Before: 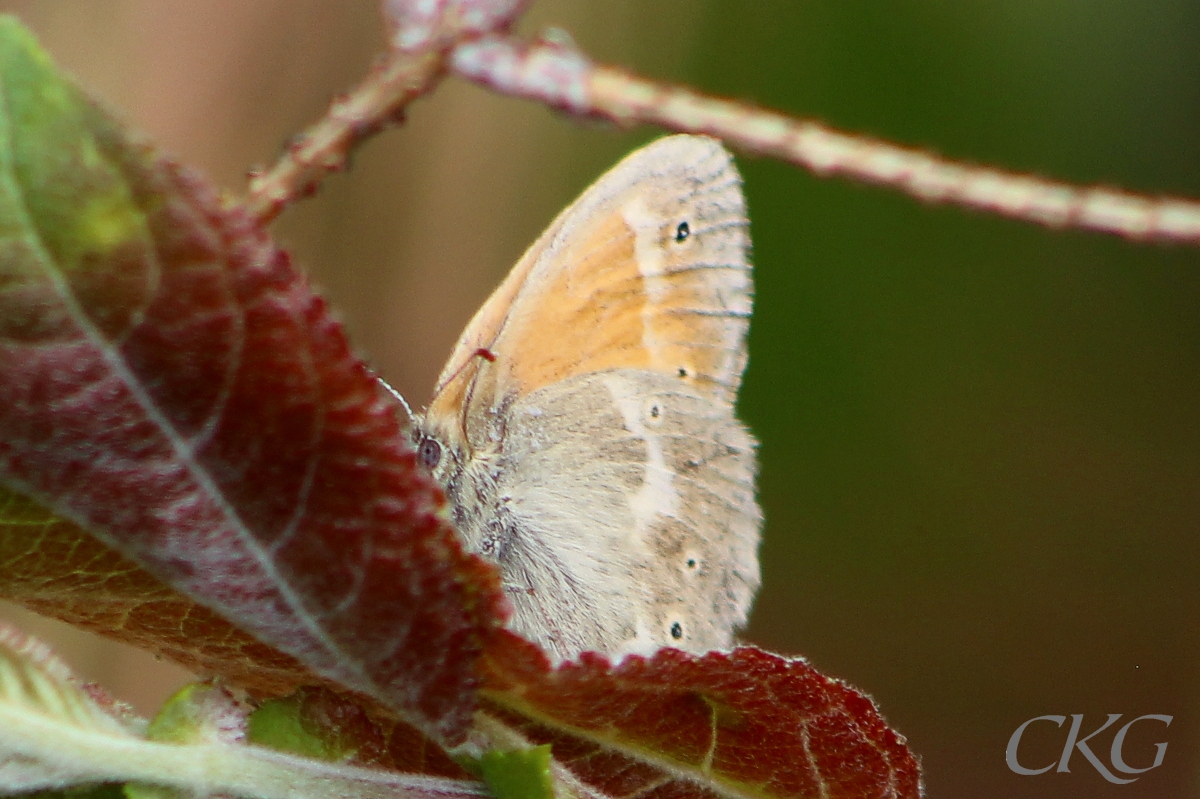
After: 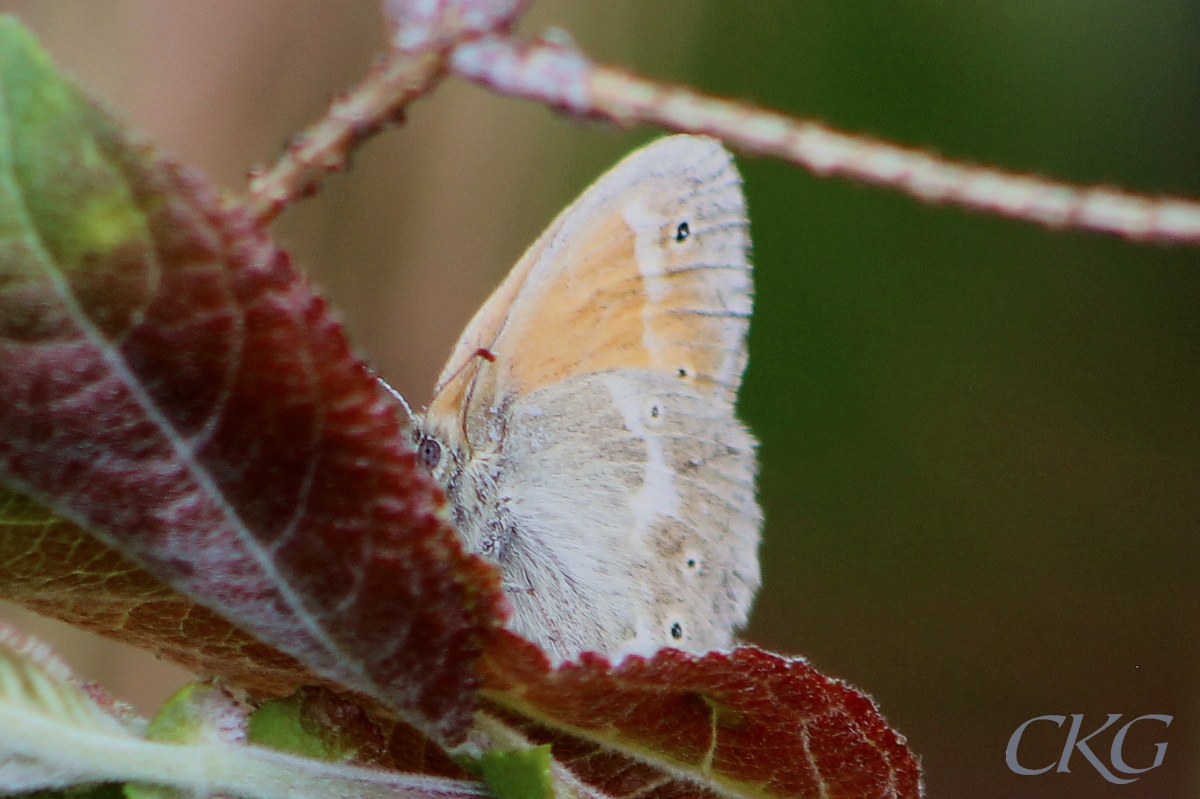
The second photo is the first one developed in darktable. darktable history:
color calibration: illuminant as shot in camera, x 0.37, y 0.382, temperature 4317.3 K
filmic rgb: black relative exposure -8.01 EV, white relative exposure 3.95 EV, hardness 4.17, contrast 0.985
